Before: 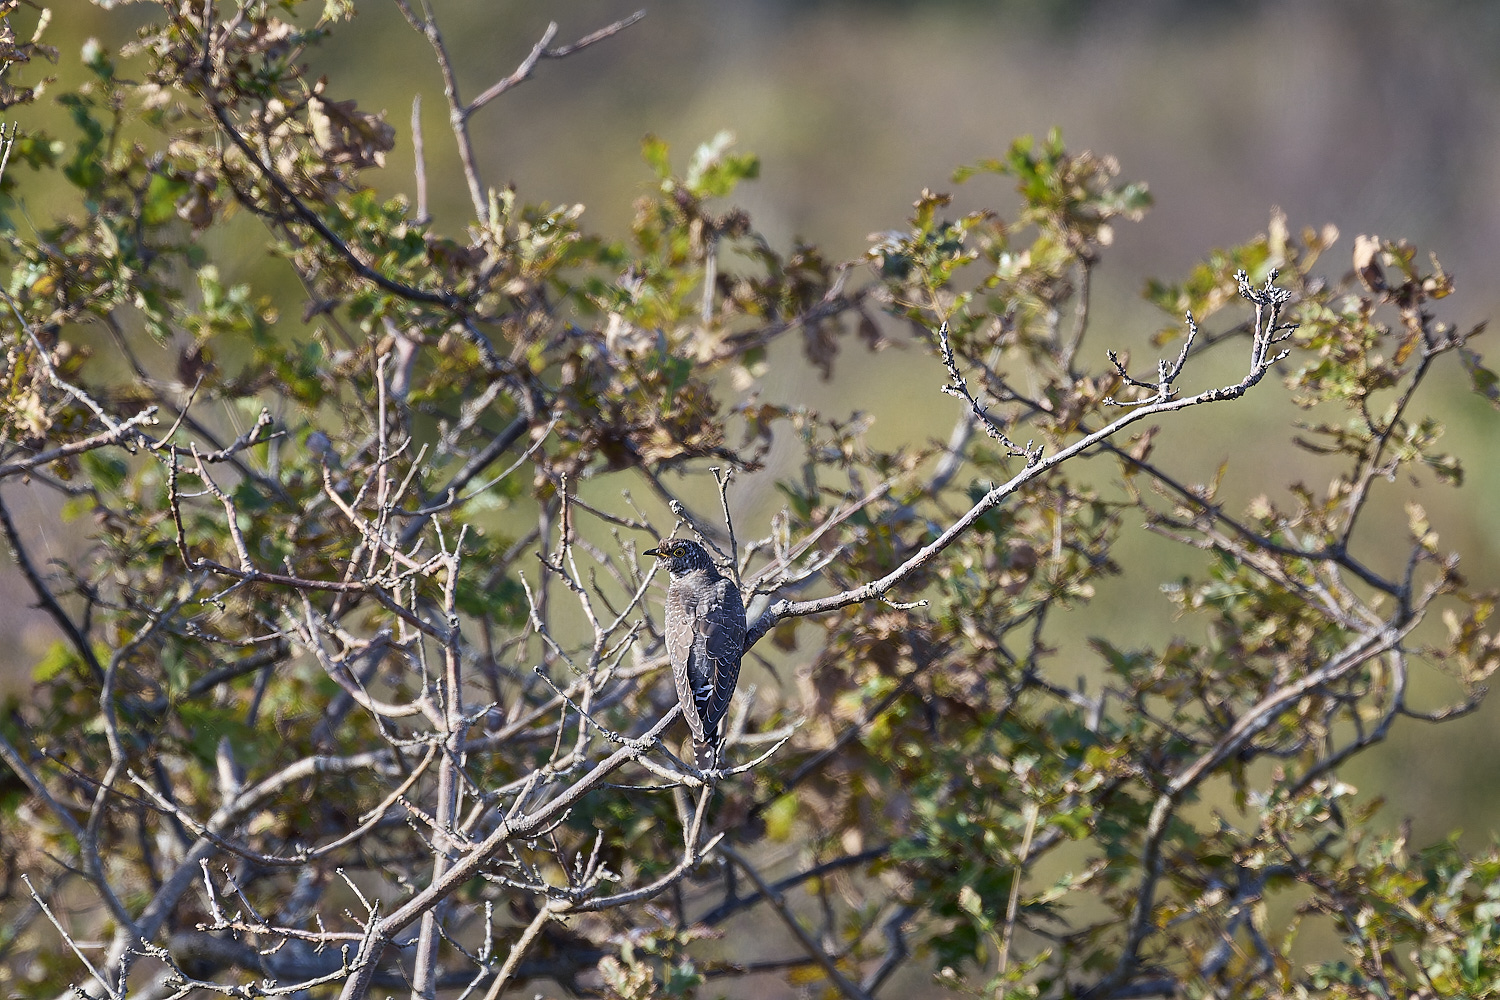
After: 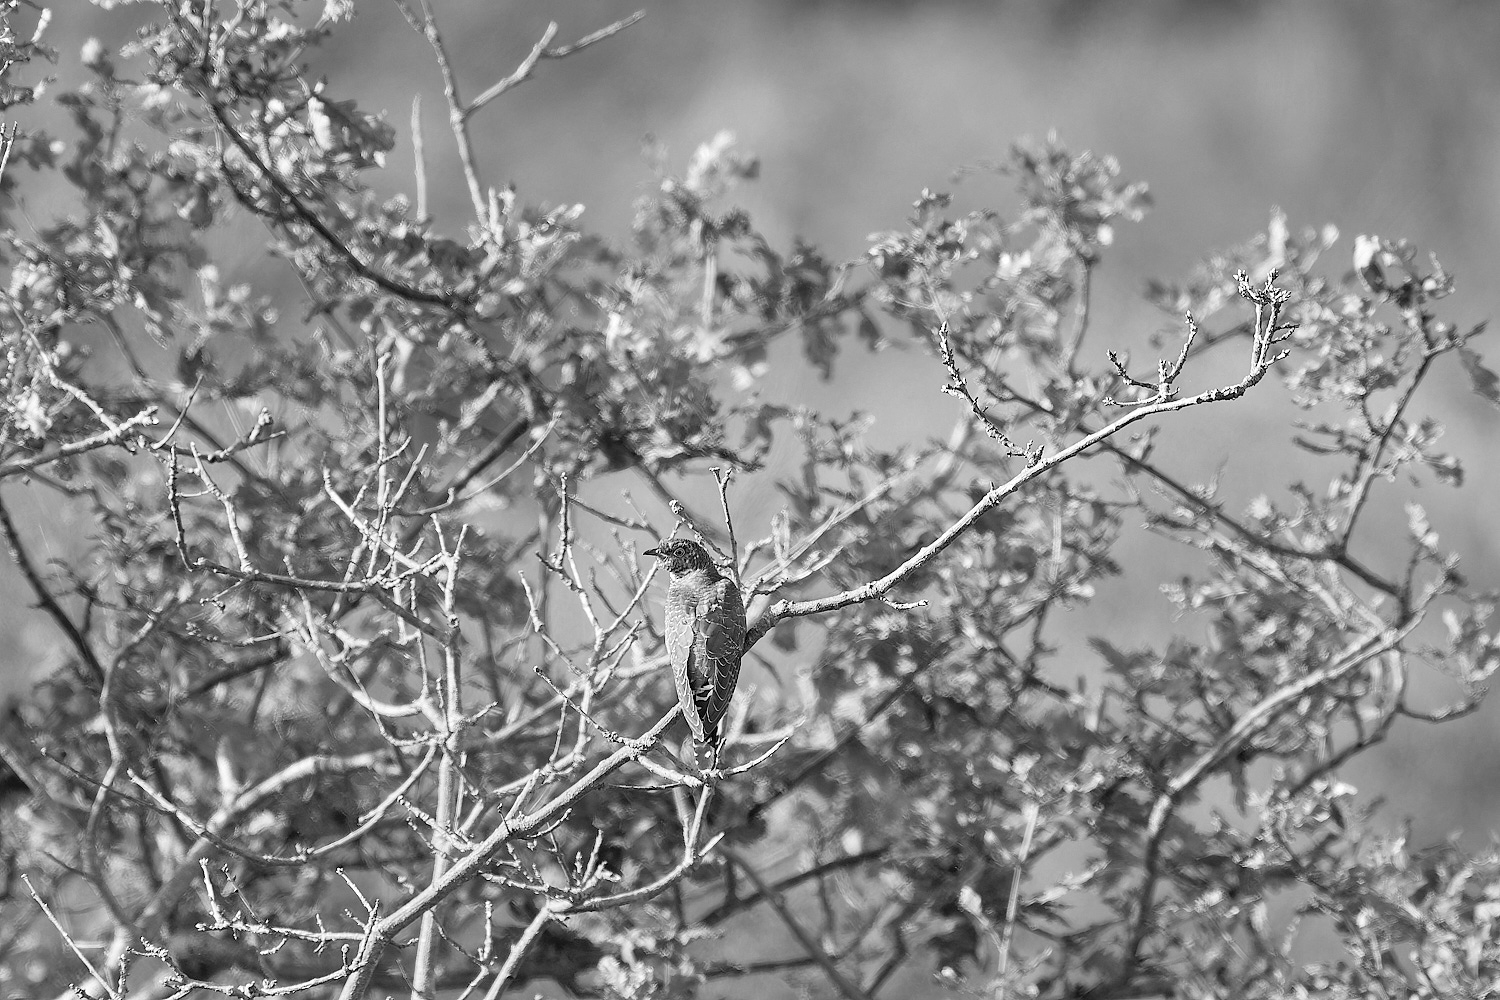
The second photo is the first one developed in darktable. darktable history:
monochrome: a -71.75, b 75.82
contrast brightness saturation: brightness 0.15
color contrast: green-magenta contrast 0.3, blue-yellow contrast 0.15
exposure: exposure 0.4 EV, compensate highlight preservation false
